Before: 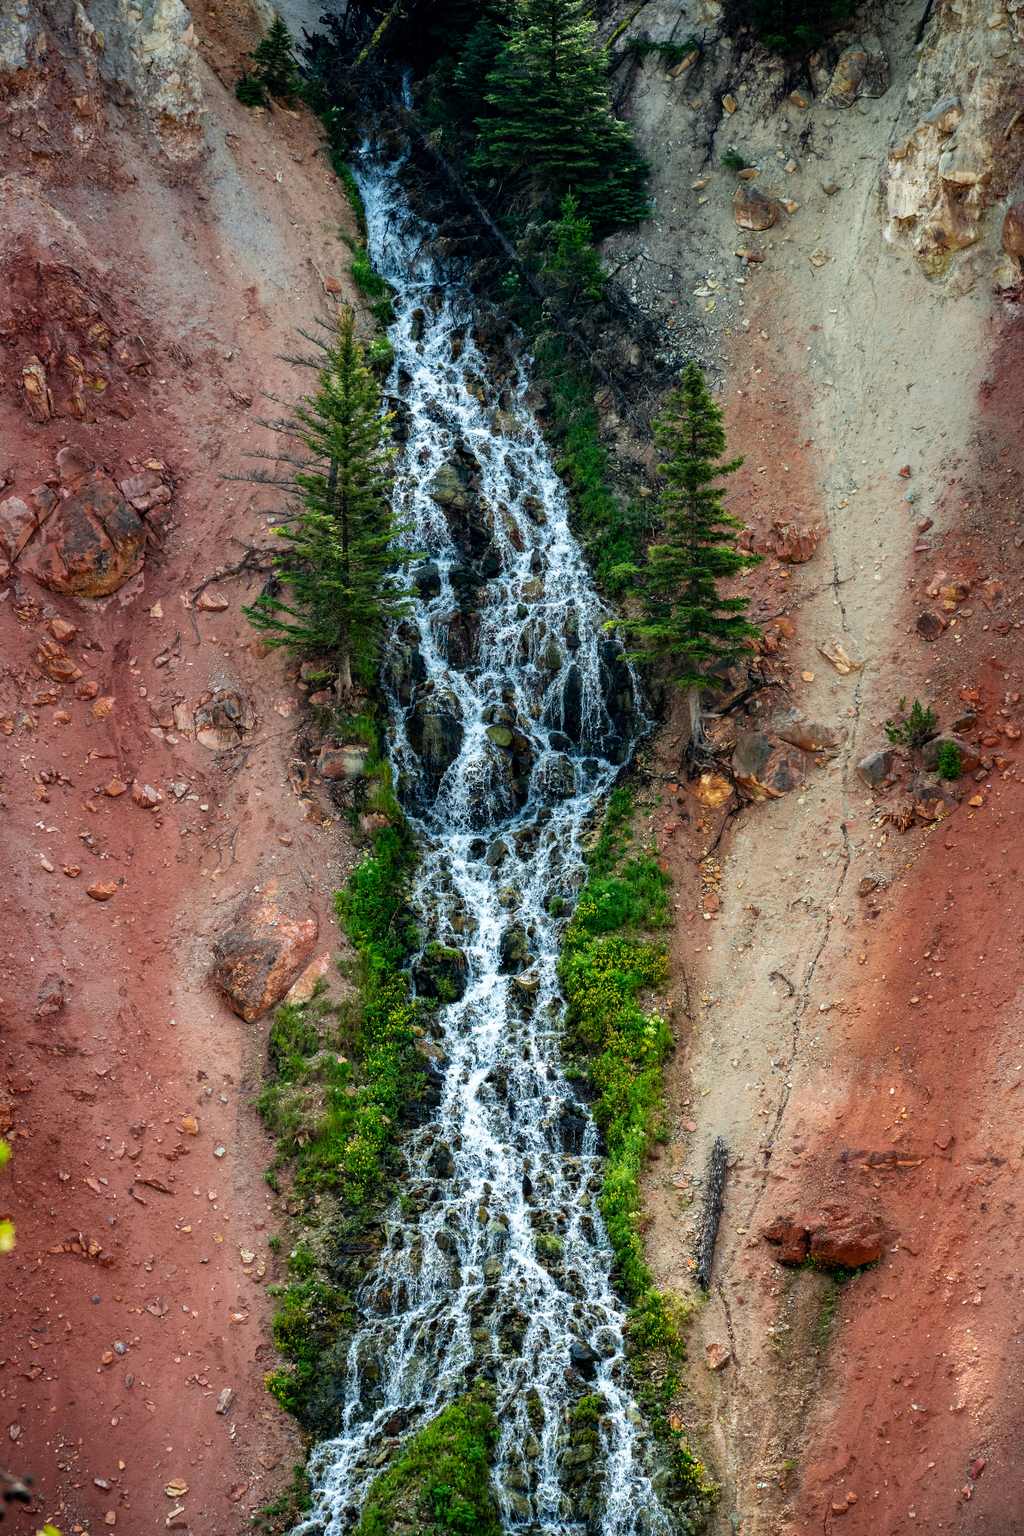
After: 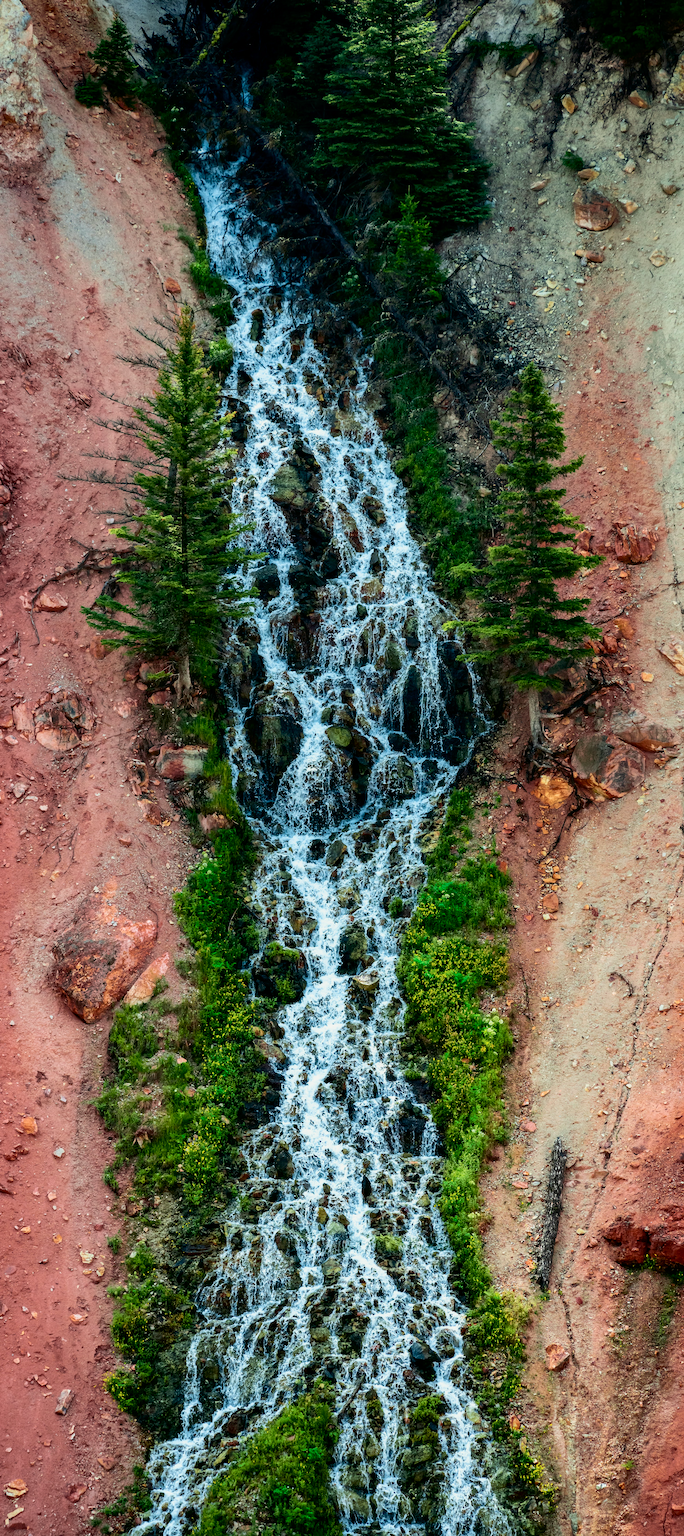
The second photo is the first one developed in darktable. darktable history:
tone curve: curves: ch0 [(0, 0) (0.068, 0.031) (0.175, 0.132) (0.337, 0.304) (0.498, 0.511) (0.748, 0.762) (0.993, 0.954)]; ch1 [(0, 0) (0.294, 0.184) (0.359, 0.34) (0.362, 0.35) (0.43, 0.41) (0.469, 0.453) (0.495, 0.489) (0.54, 0.563) (0.612, 0.641) (1, 1)]; ch2 [(0, 0) (0.431, 0.419) (0.495, 0.502) (0.524, 0.534) (0.557, 0.56) (0.634, 0.654) (0.728, 0.722) (1, 1)], color space Lab, independent channels
crop and rotate: left 15.739%, right 17.362%
